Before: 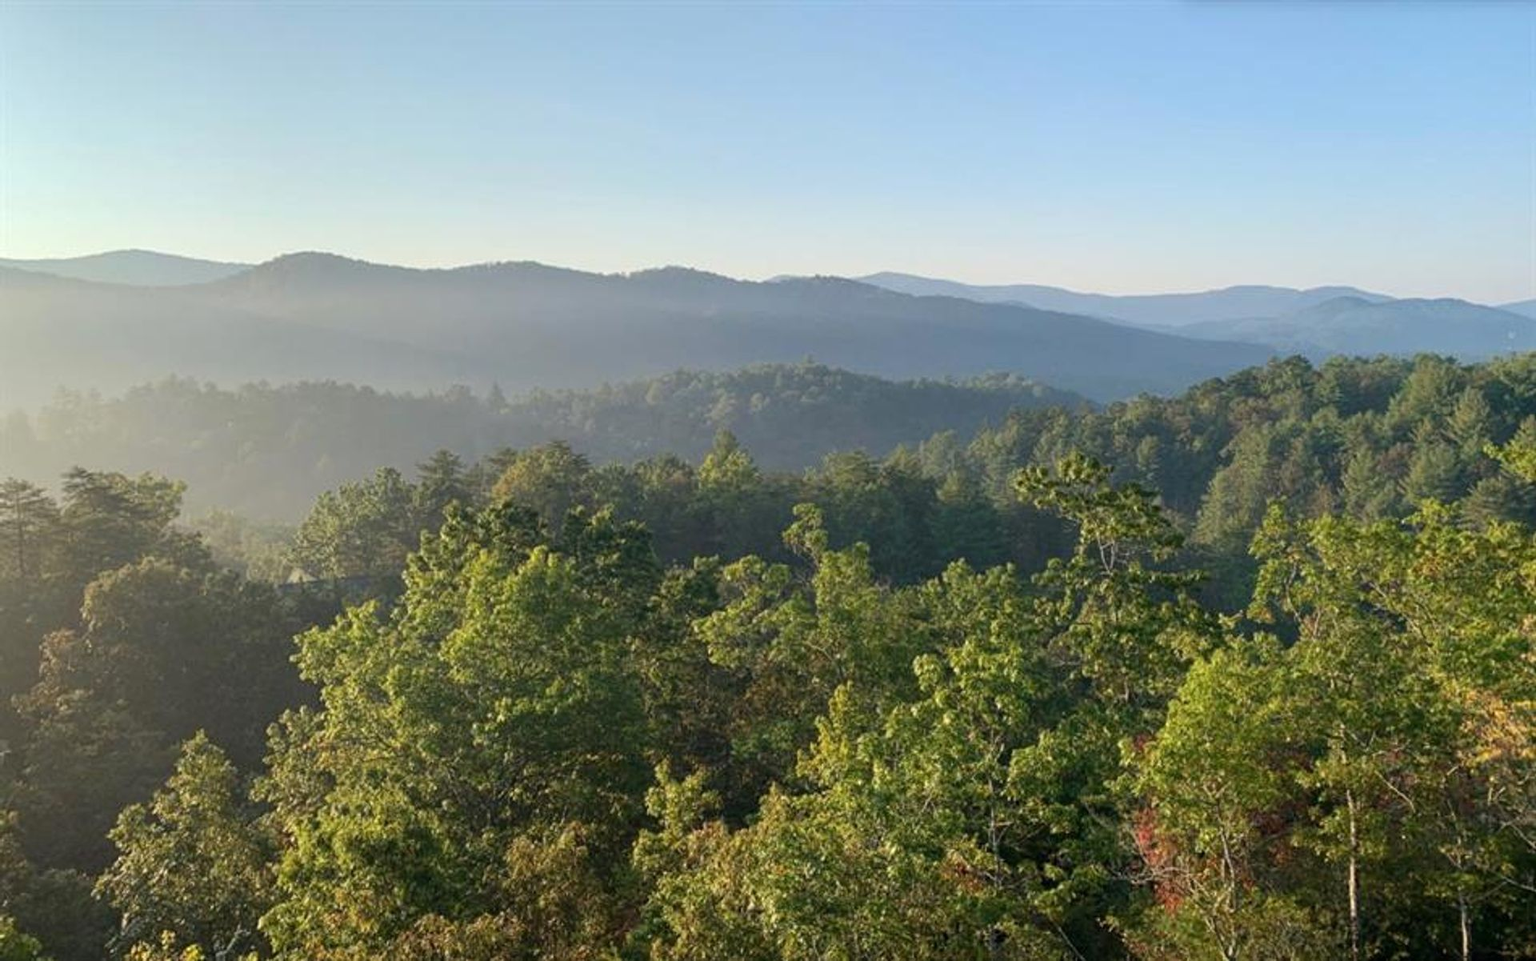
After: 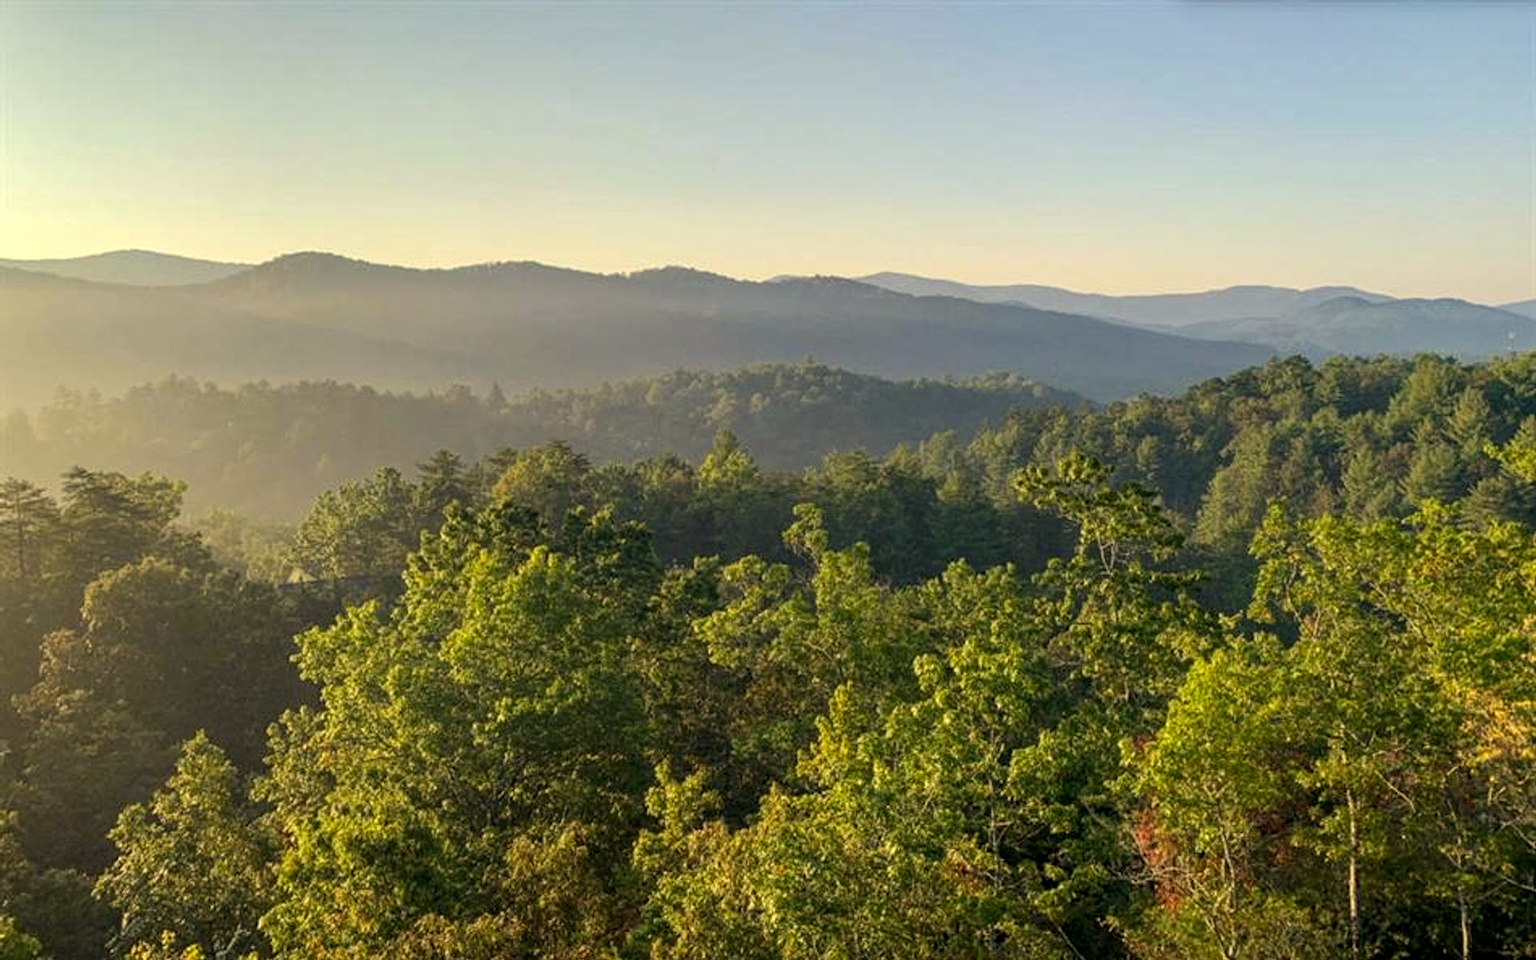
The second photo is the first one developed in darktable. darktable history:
color correction: highlights a* 2.62, highlights b* 23.24
local contrast: on, module defaults
haze removal: adaptive false
